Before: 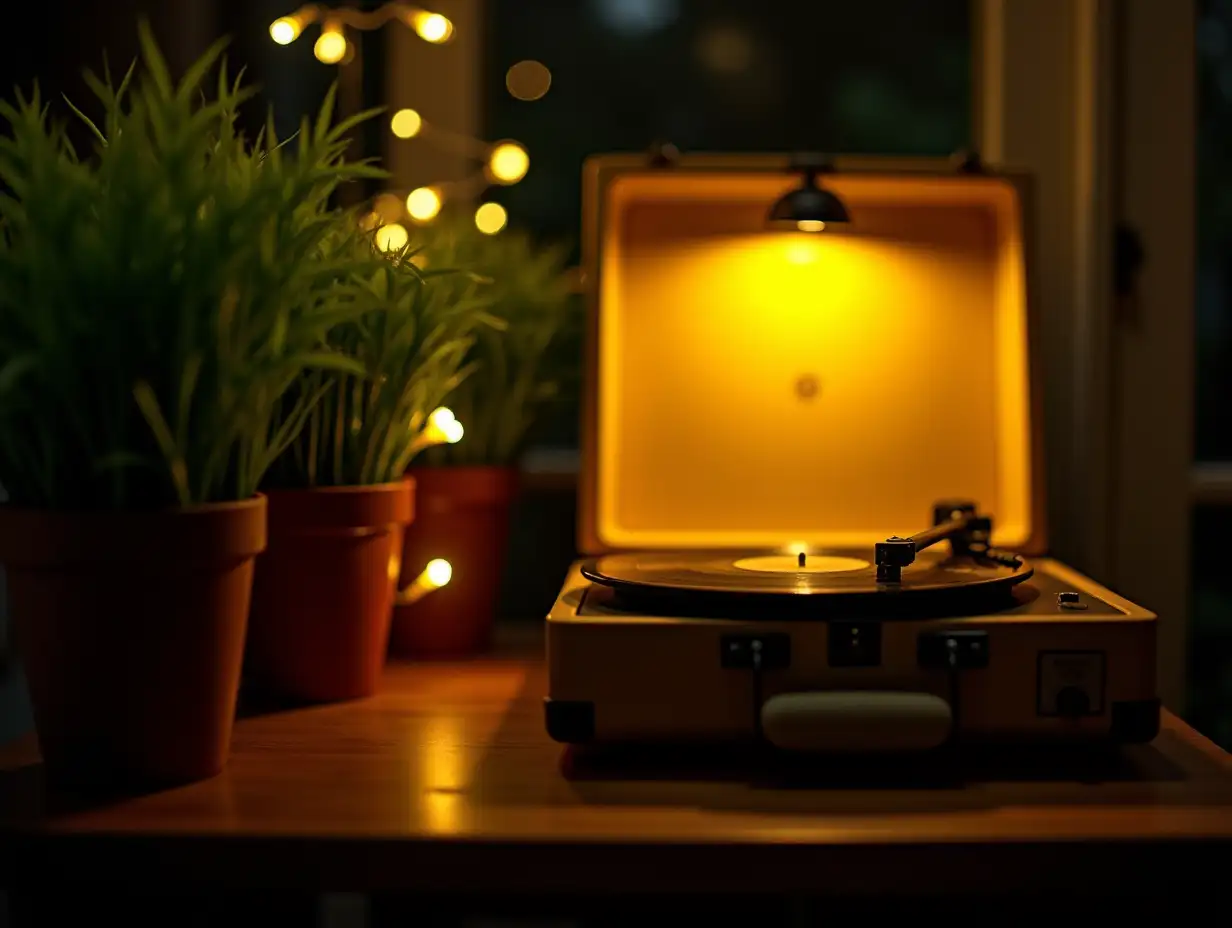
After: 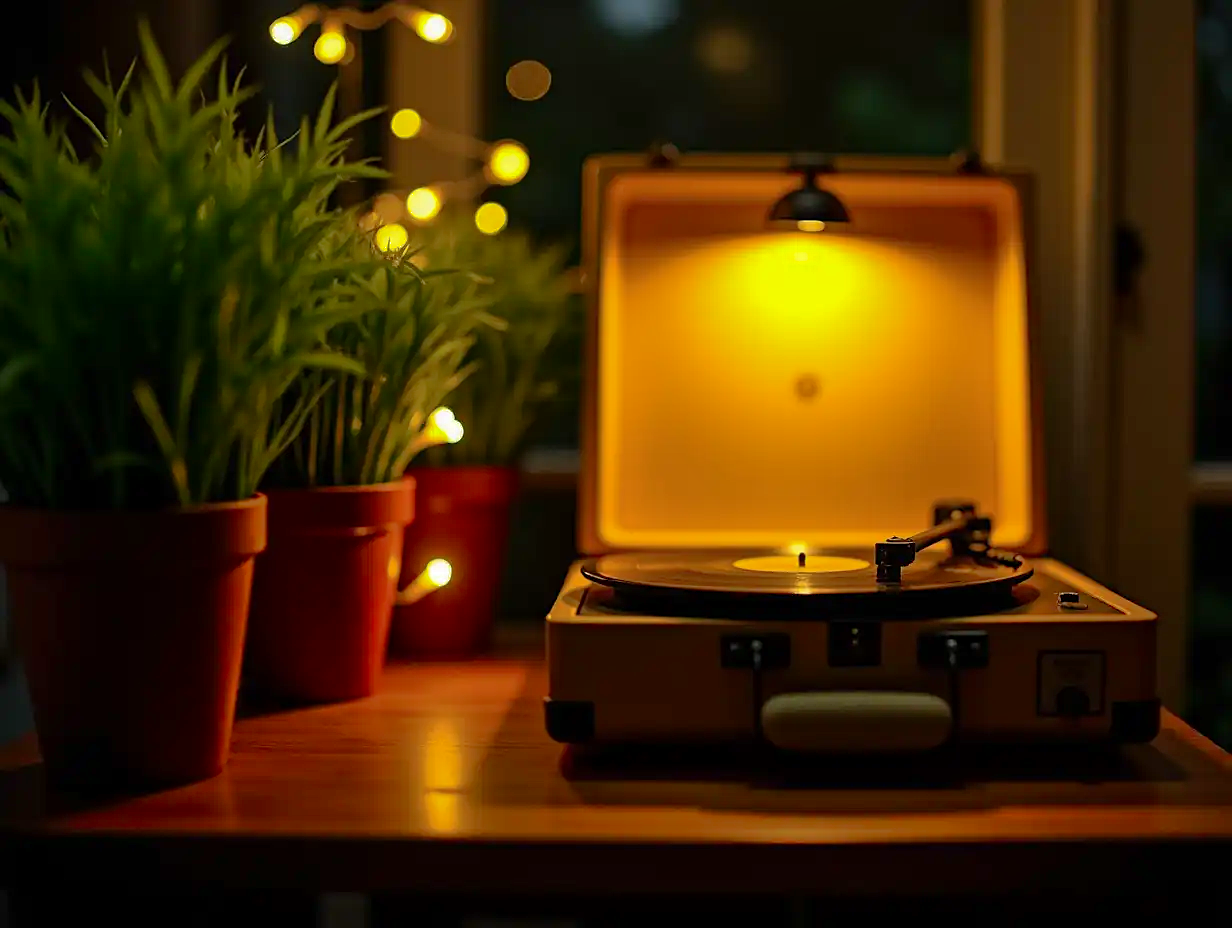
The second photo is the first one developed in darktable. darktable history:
contrast brightness saturation: contrast 0.135
sharpen: radius 1.249, amount 0.295, threshold 0.057
shadows and highlights: highlights -60.1
